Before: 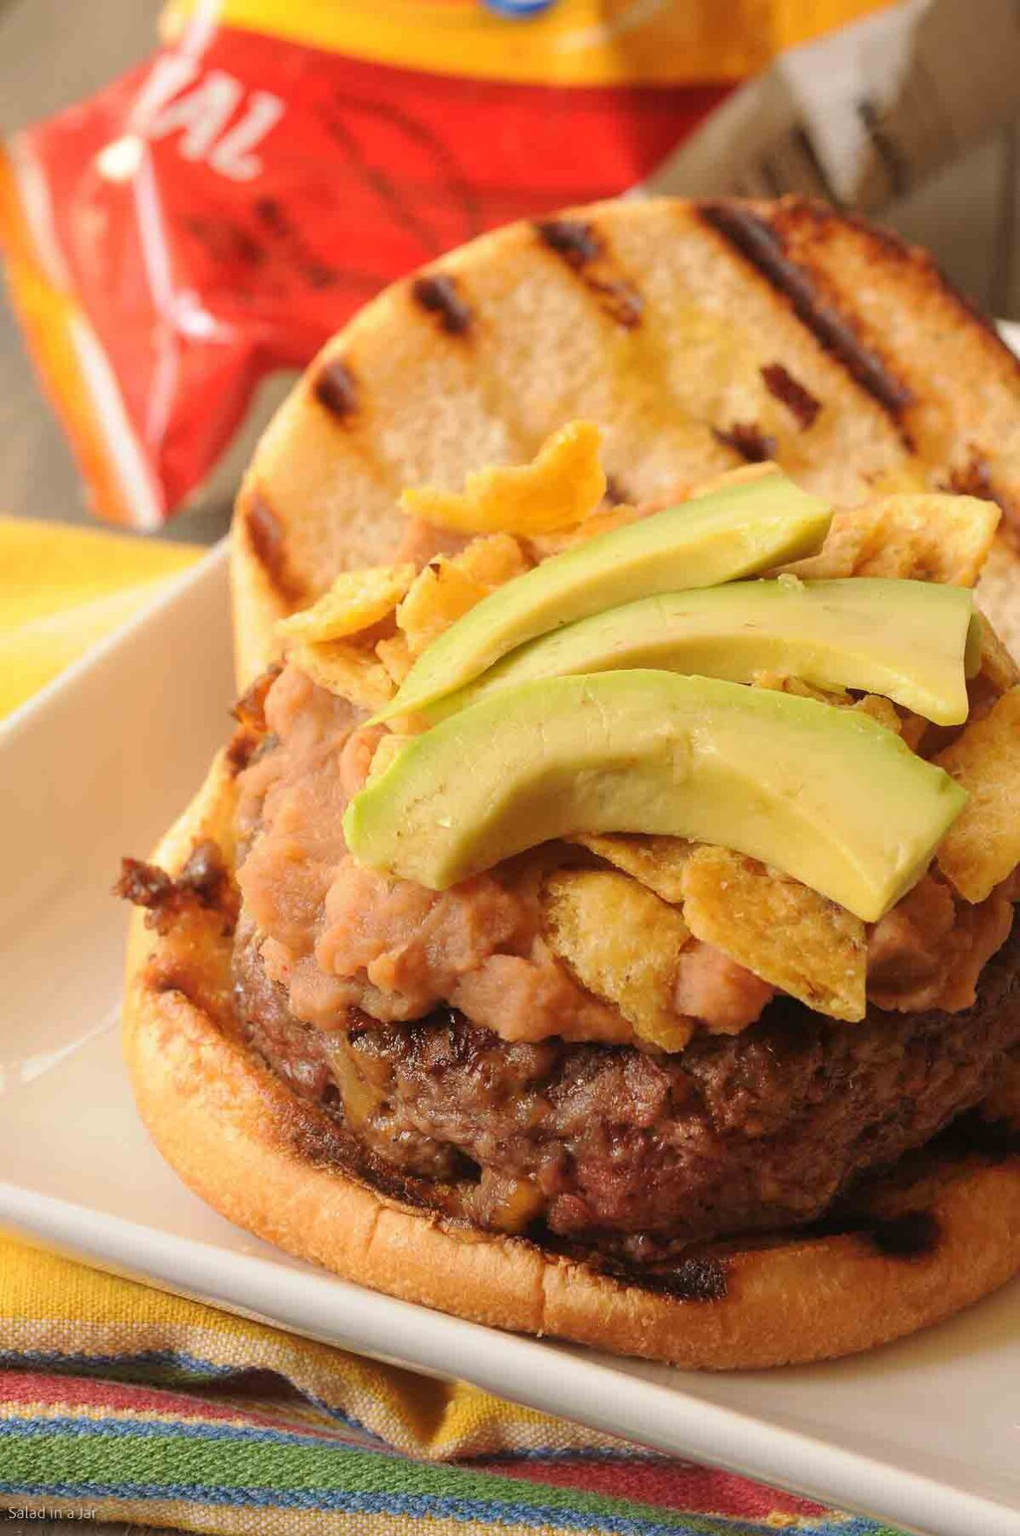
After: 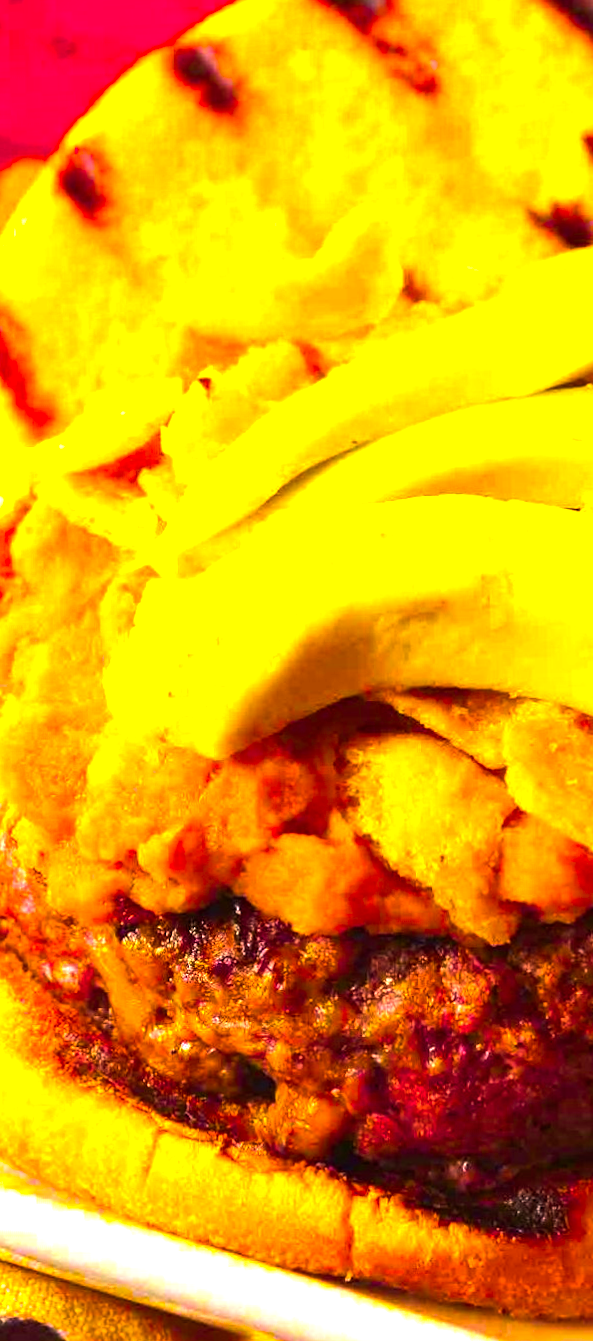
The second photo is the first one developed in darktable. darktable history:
rotate and perspective: rotation -1.32°, lens shift (horizontal) -0.031, crop left 0.015, crop right 0.985, crop top 0.047, crop bottom 0.982
crop and rotate: angle 0.02°, left 24.353%, top 13.219%, right 26.156%, bottom 8.224%
color balance rgb: linear chroma grading › highlights 100%, linear chroma grading › global chroma 23.41%, perceptual saturation grading › global saturation 35.38%, hue shift -10.68°, perceptual brilliance grading › highlights 47.25%, perceptual brilliance grading › mid-tones 22.2%, perceptual brilliance grading › shadows -5.93%
